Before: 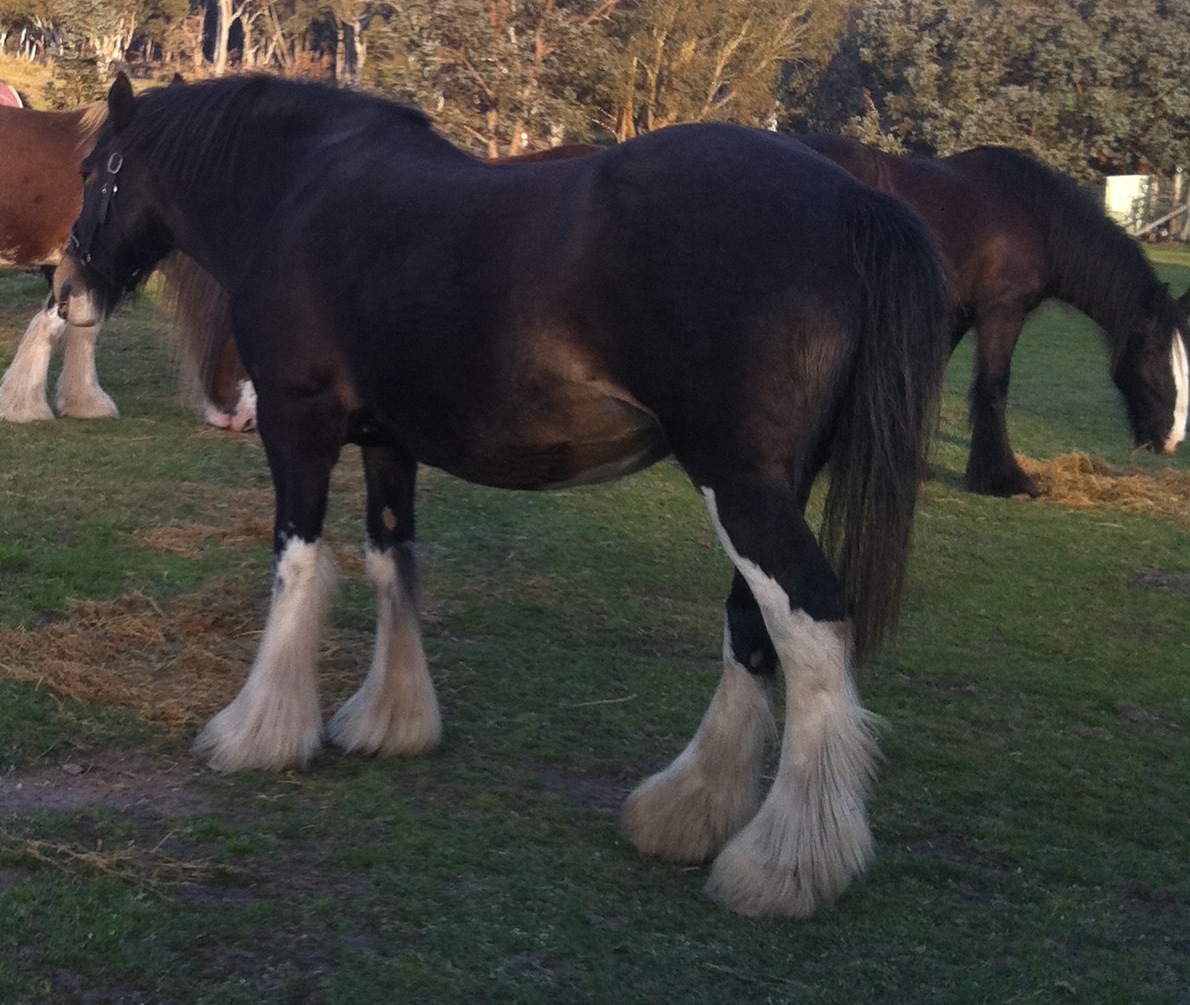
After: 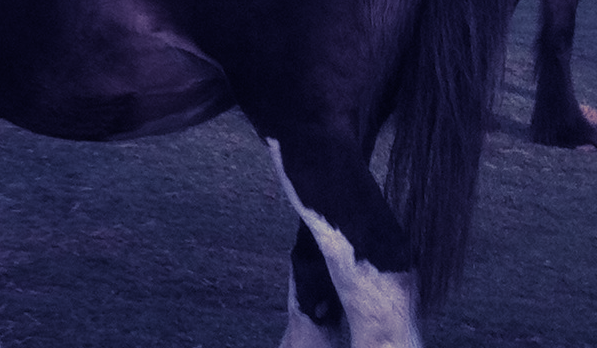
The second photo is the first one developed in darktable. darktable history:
crop: left 36.607%, top 34.735%, right 13.146%, bottom 30.611%
split-toning: shadows › hue 242.67°, shadows › saturation 0.733, highlights › hue 45.33°, highlights › saturation 0.667, balance -53.304, compress 21.15%
